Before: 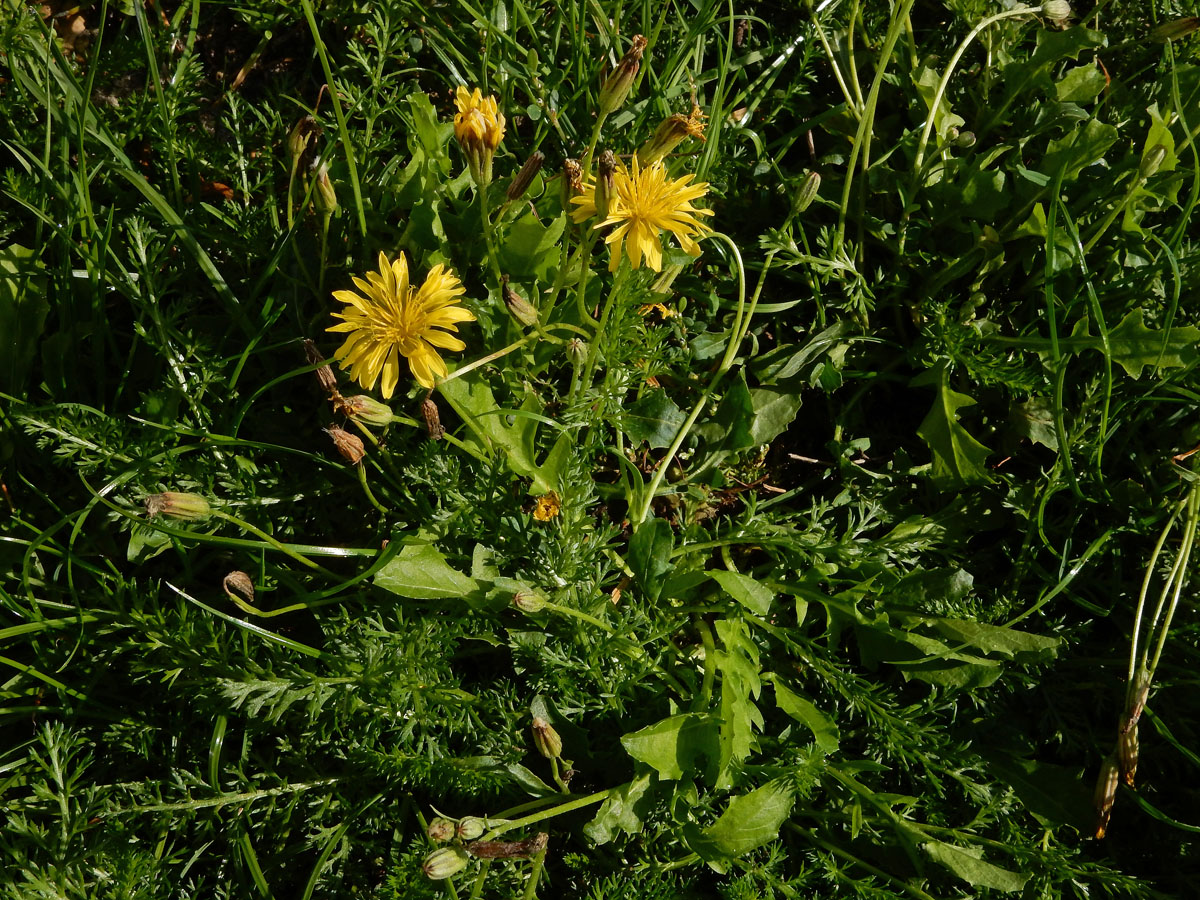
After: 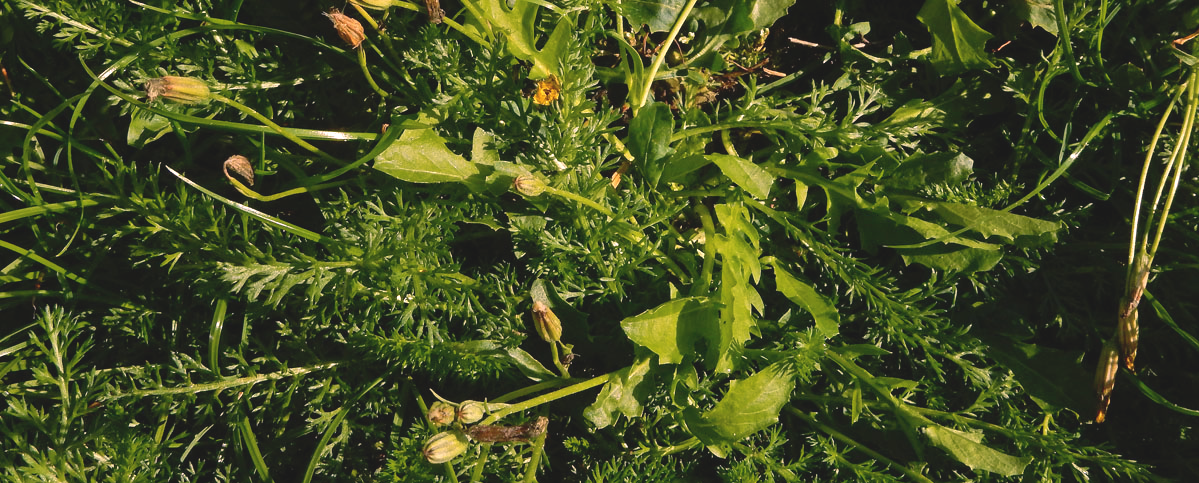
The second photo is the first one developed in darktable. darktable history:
contrast brightness saturation: contrast -0.147, brightness 0.042, saturation -0.138
crop and rotate: top 46.331%, right 0.066%
color balance rgb: highlights gain › chroma 4.513%, highlights gain › hue 30.78°, perceptual saturation grading › global saturation -0.048%, perceptual brilliance grading › global brilliance 19.71%, global vibrance 11.195%
